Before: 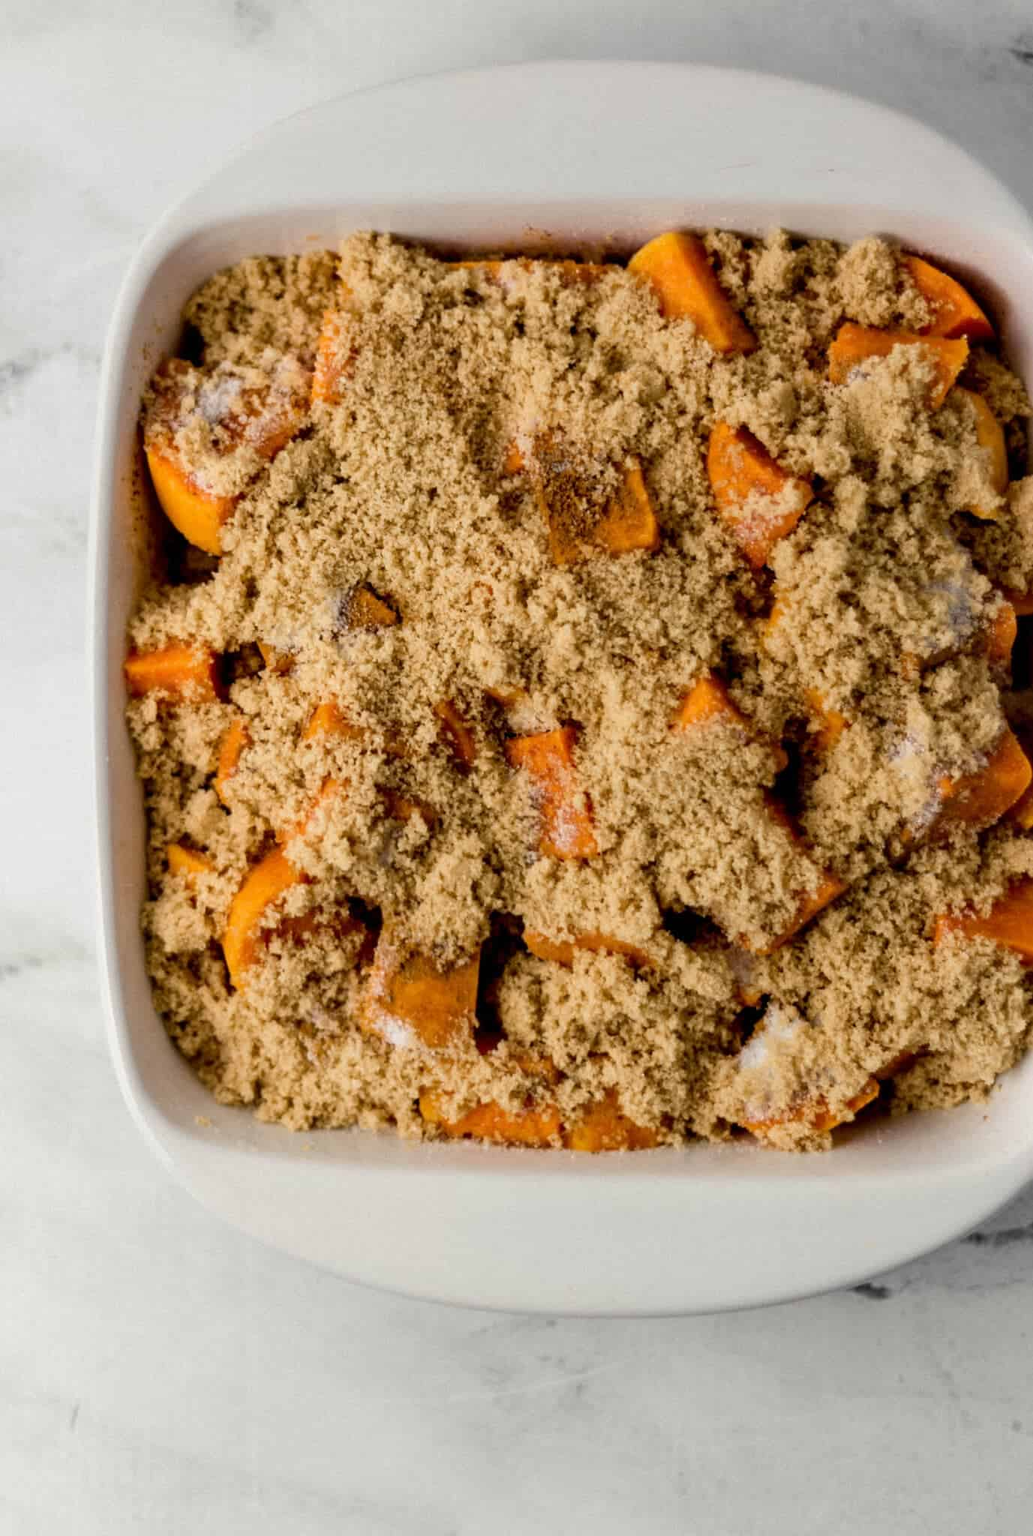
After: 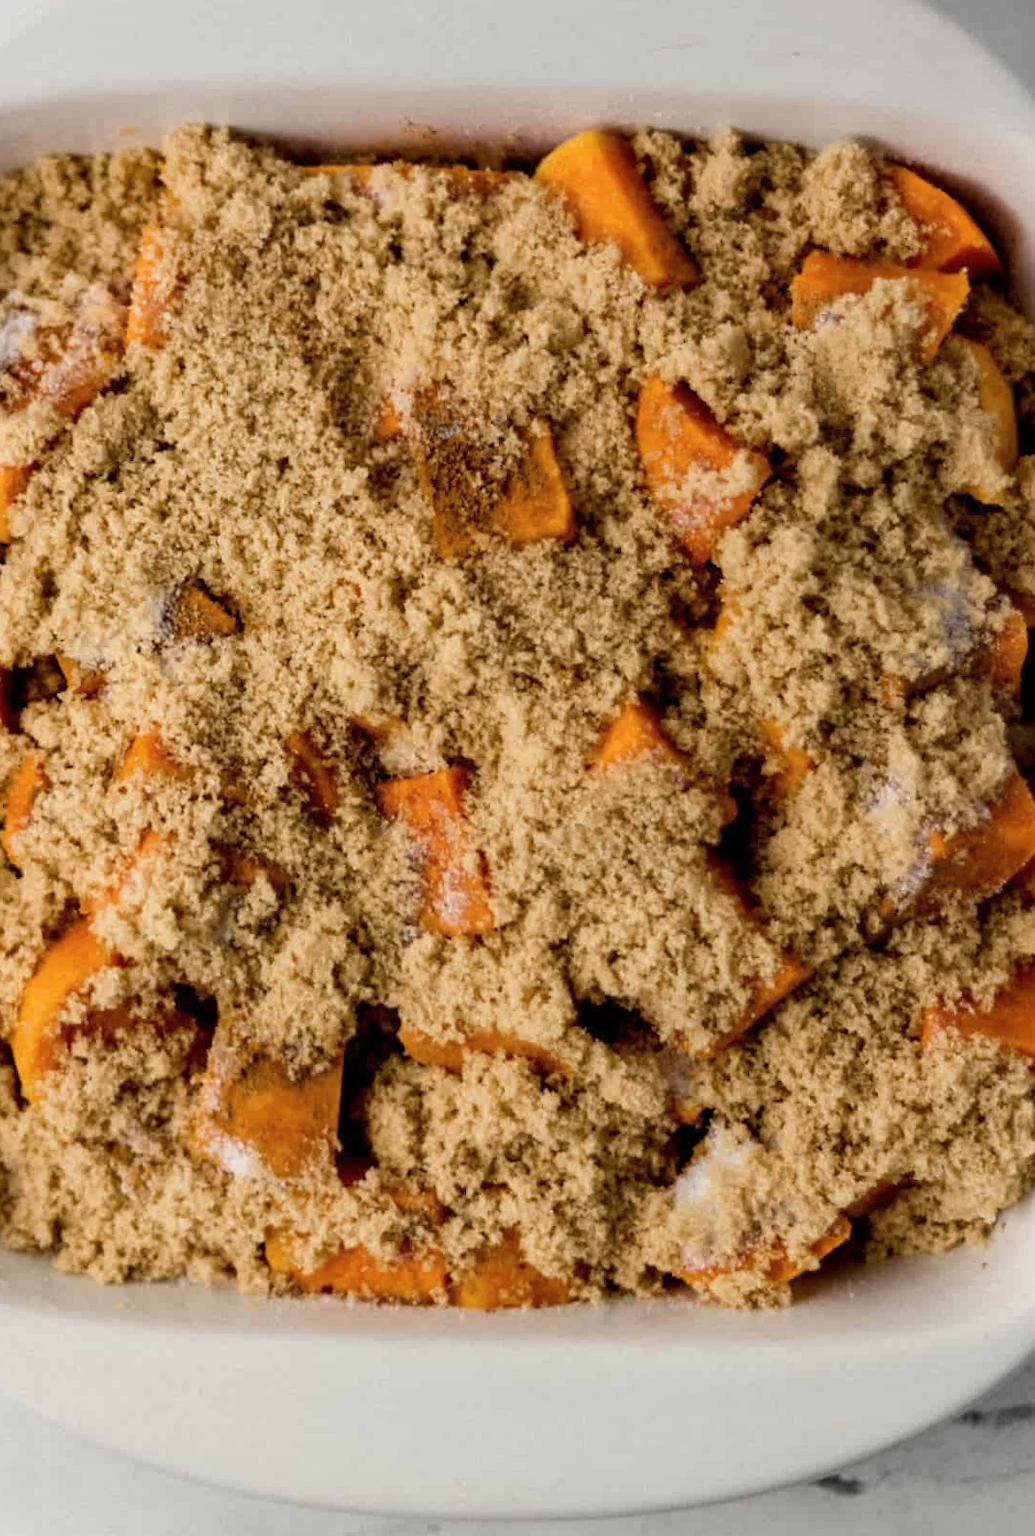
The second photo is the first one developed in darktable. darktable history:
rotate and perspective: rotation 0.174°, lens shift (vertical) 0.013, lens shift (horizontal) 0.019, shear 0.001, automatic cropping original format, crop left 0.007, crop right 0.991, crop top 0.016, crop bottom 0.997
contrast brightness saturation: saturation -0.05
crop and rotate: left 20.74%, top 7.912%, right 0.375%, bottom 13.378%
